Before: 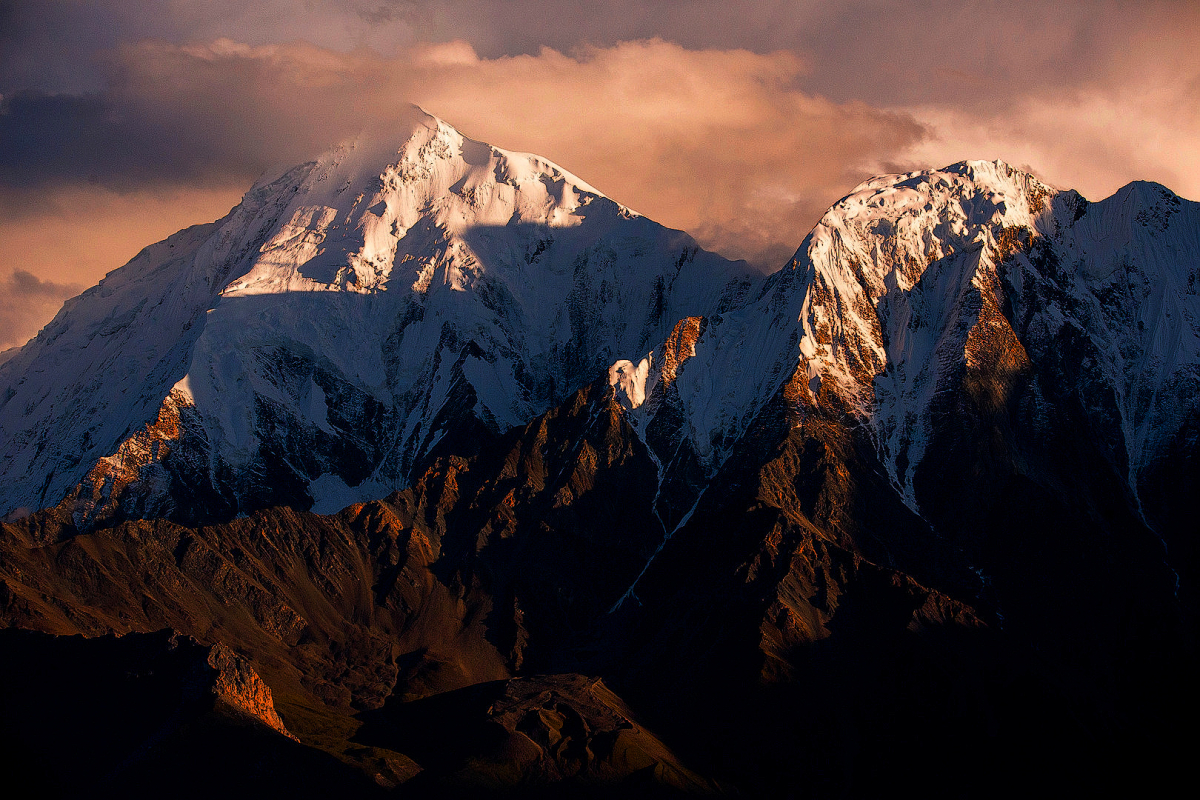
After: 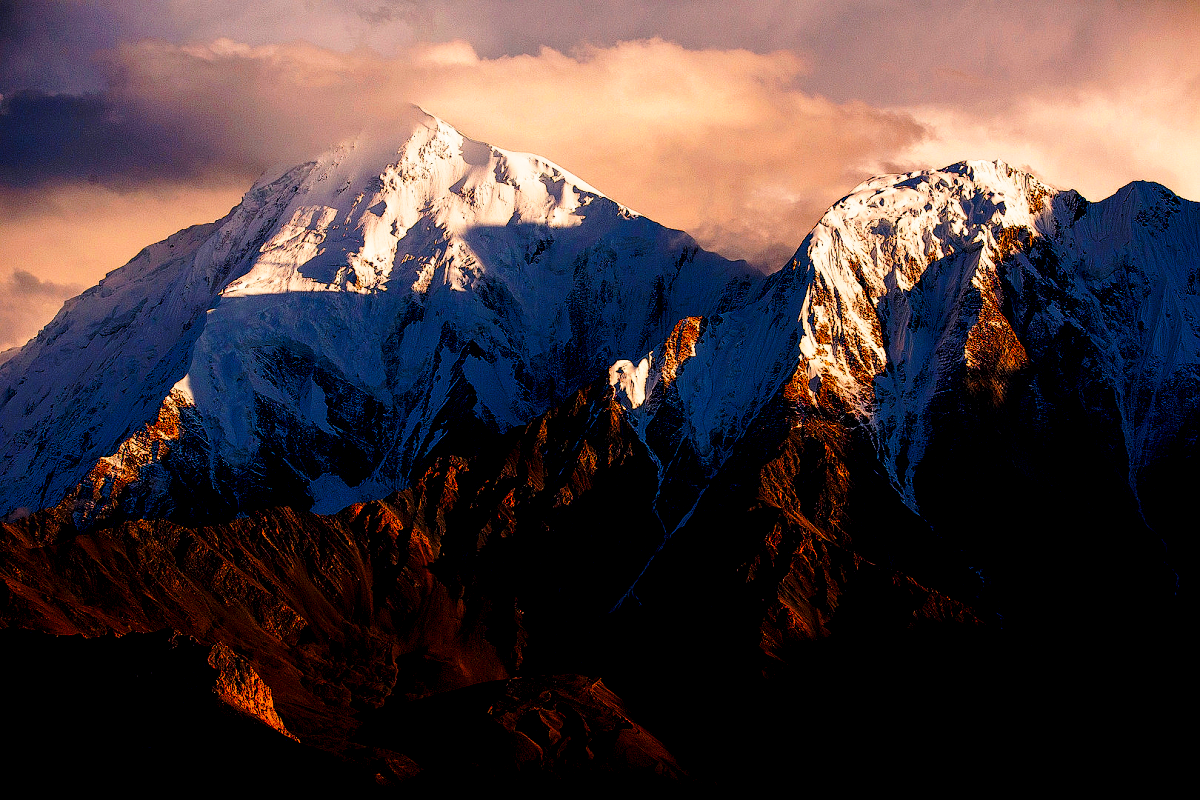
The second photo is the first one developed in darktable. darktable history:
base curve: curves: ch0 [(0, 0) (0.028, 0.03) (0.121, 0.232) (0.46, 0.748) (0.859, 0.968) (1, 1)], preserve colors none
exposure: black level correction 0.009, compensate exposure bias true, compensate highlight preservation false
